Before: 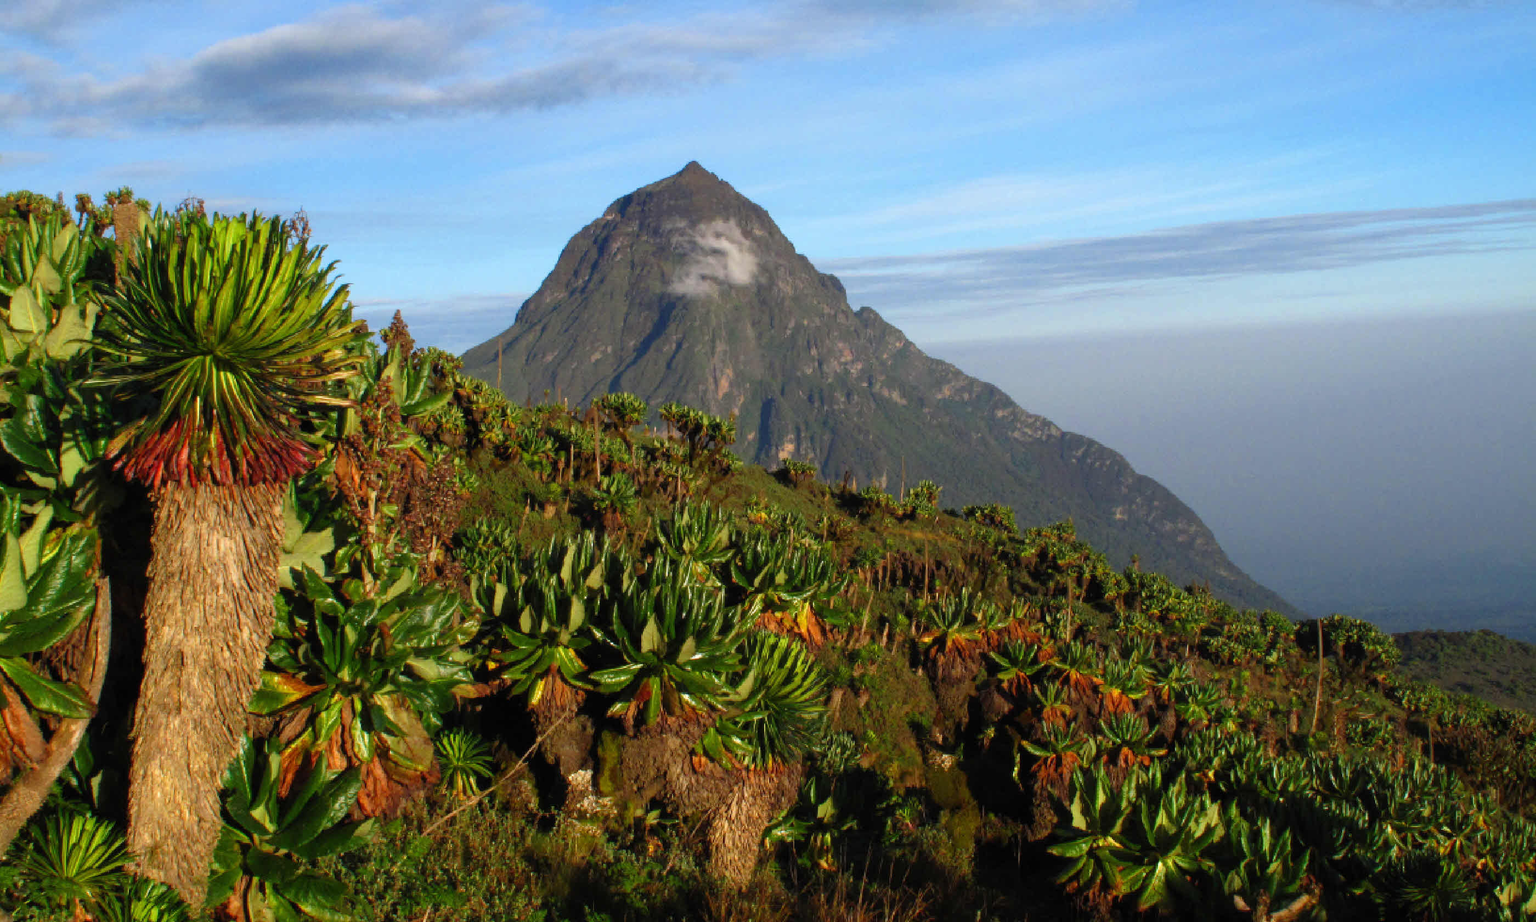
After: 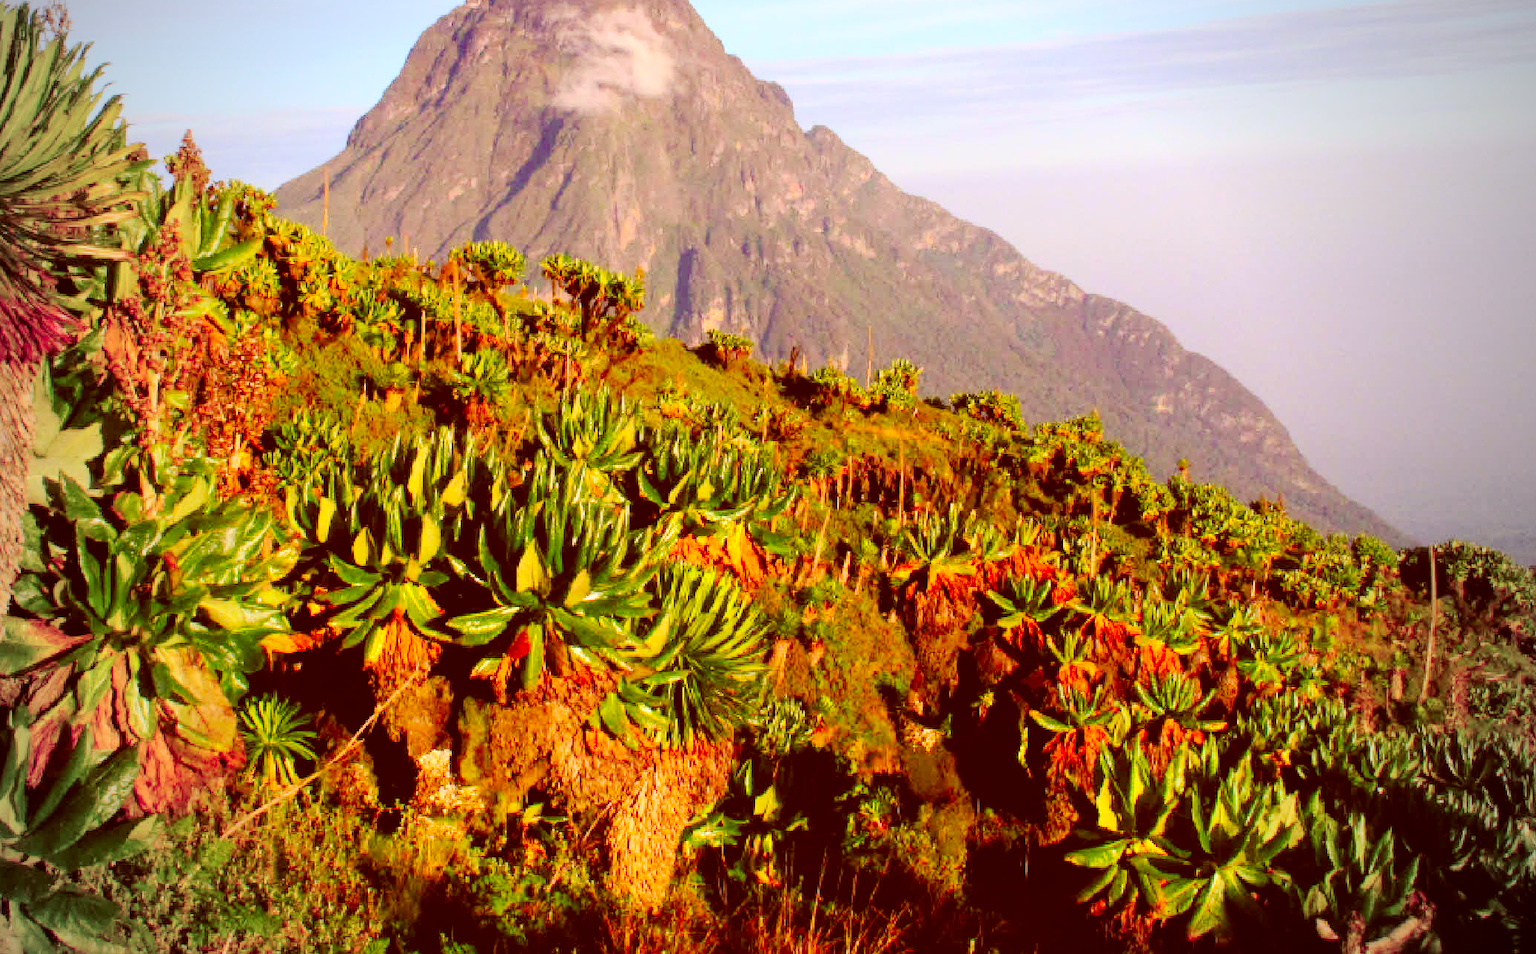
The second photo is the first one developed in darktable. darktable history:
tone curve: curves: ch0 [(0, 0.019) (0.066, 0.043) (0.189, 0.182) (0.359, 0.417) (0.485, 0.576) (0.656, 0.734) (0.851, 0.861) (0.997, 0.959)]; ch1 [(0, 0) (0.179, 0.123) (0.381, 0.36) (0.425, 0.41) (0.474, 0.472) (0.499, 0.501) (0.514, 0.517) (0.571, 0.584) (0.649, 0.677) (0.812, 0.856) (1, 1)]; ch2 [(0, 0) (0.246, 0.214) (0.421, 0.427) (0.459, 0.484) (0.5, 0.504) (0.518, 0.523) (0.529, 0.544) (0.56, 0.581) (0.617, 0.631) (0.744, 0.734) (0.867, 0.821) (0.993, 0.889)], preserve colors none
color correction: highlights a* 9.5, highlights b* 8.59, shadows a* 39.91, shadows b* 39.6, saturation 0.796
contrast brightness saturation: contrast 0.204, brightness 0.197, saturation 0.802
exposure: black level correction 0, exposure 0.699 EV, compensate highlight preservation false
crop: left 16.826%, top 23.25%, right 9.067%
vignetting: fall-off start 67.08%, width/height ratio 1.016
